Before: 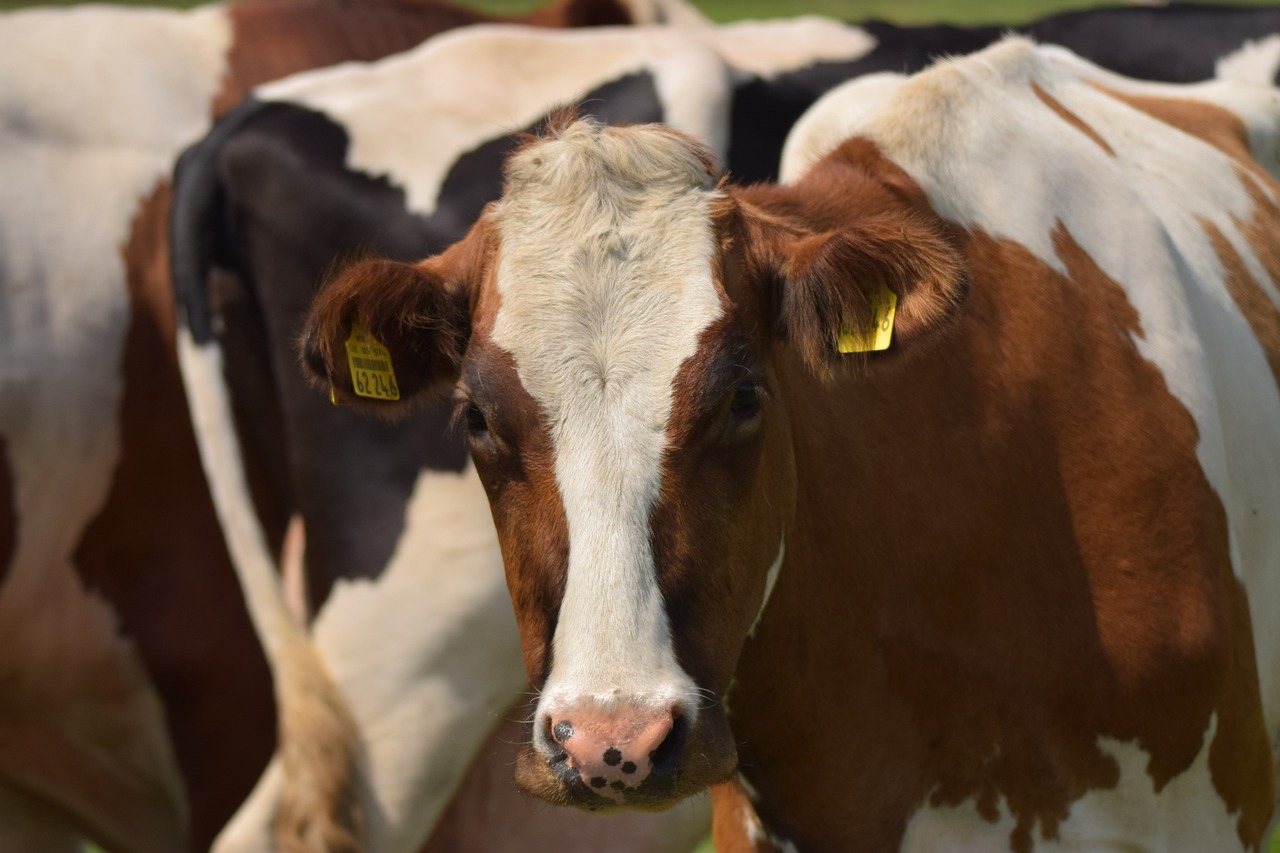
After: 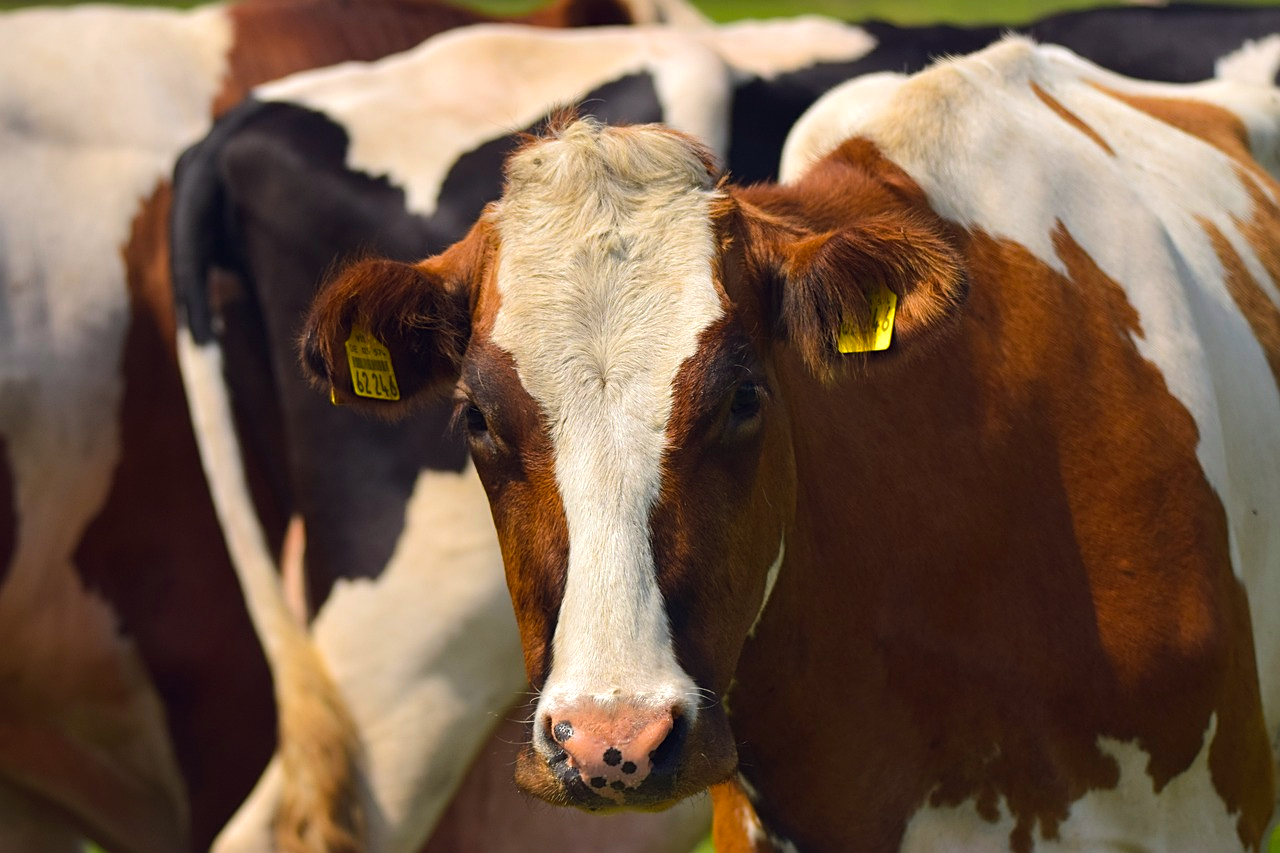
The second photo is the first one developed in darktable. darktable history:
color balance rgb: global offset › chroma 0.051%, global offset › hue 254.03°, linear chroma grading › global chroma 14.607%, perceptual saturation grading › global saturation 17.673%, perceptual brilliance grading › highlights 6.533%, perceptual brilliance grading › mid-tones 17.997%, perceptual brilliance grading › shadows -5.252%
sharpen: on, module defaults
